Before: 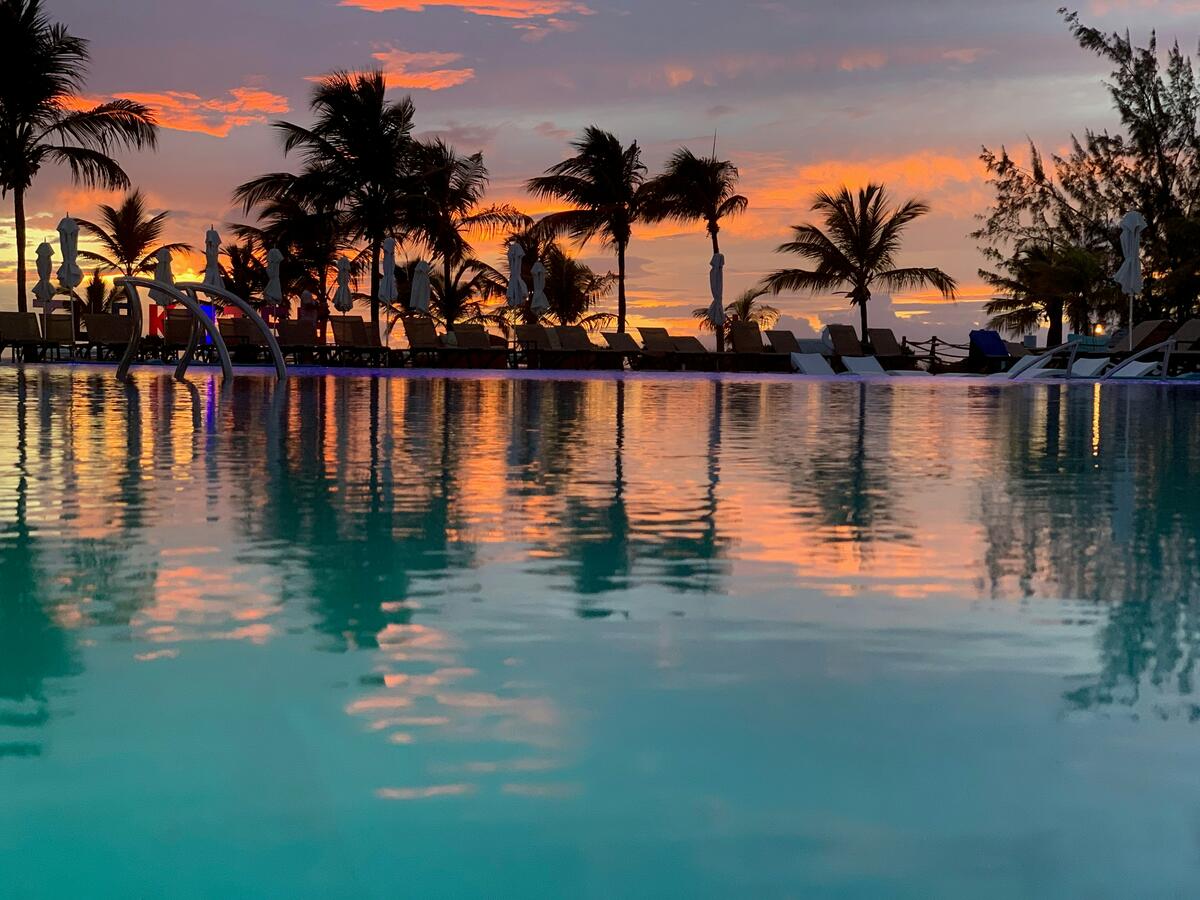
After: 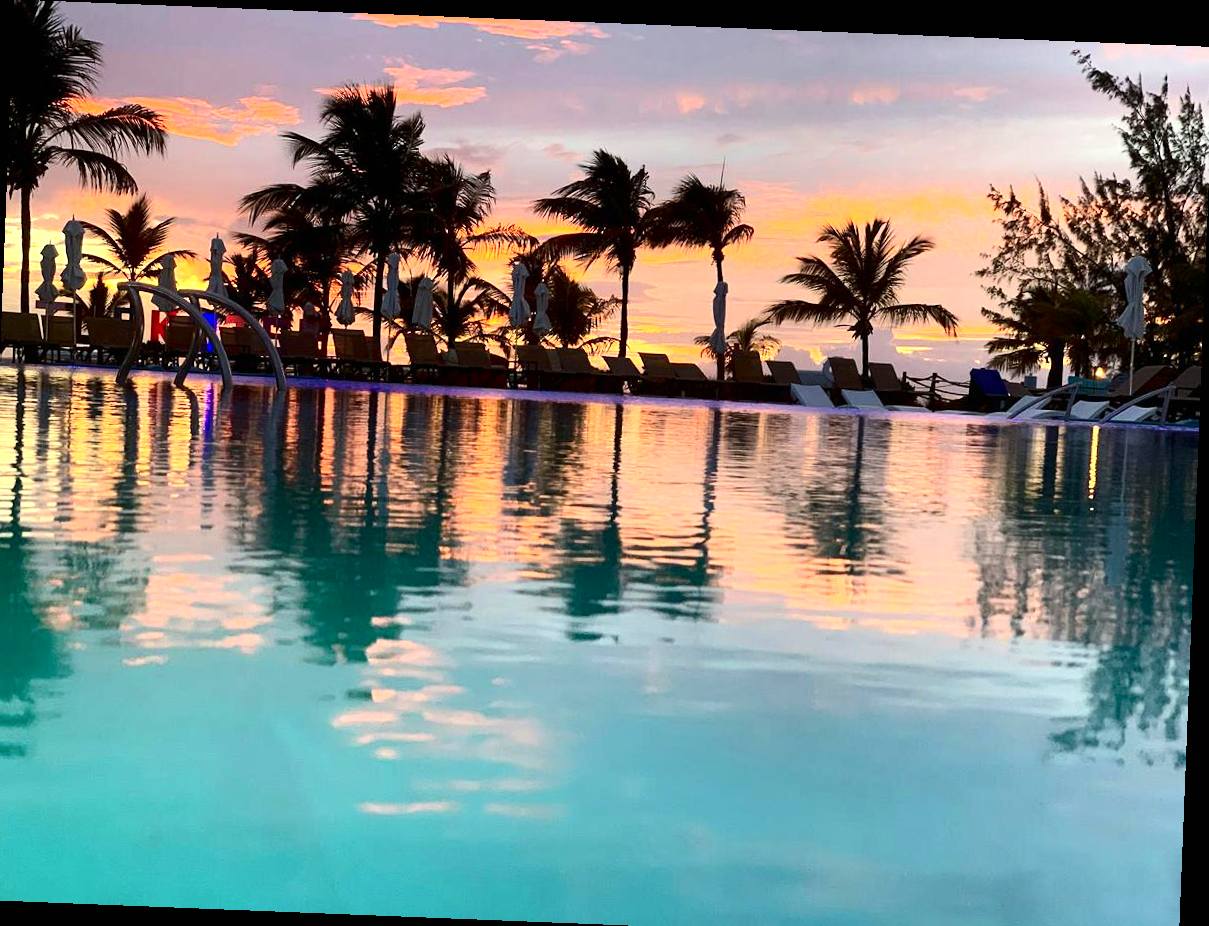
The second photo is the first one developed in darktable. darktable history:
crop: left 1.743%, right 0.268%, bottom 2.011%
rotate and perspective: rotation 2.27°, automatic cropping off
contrast brightness saturation: contrast 0.22
exposure: black level correction 0, exposure 0.9 EV, compensate highlight preservation false
